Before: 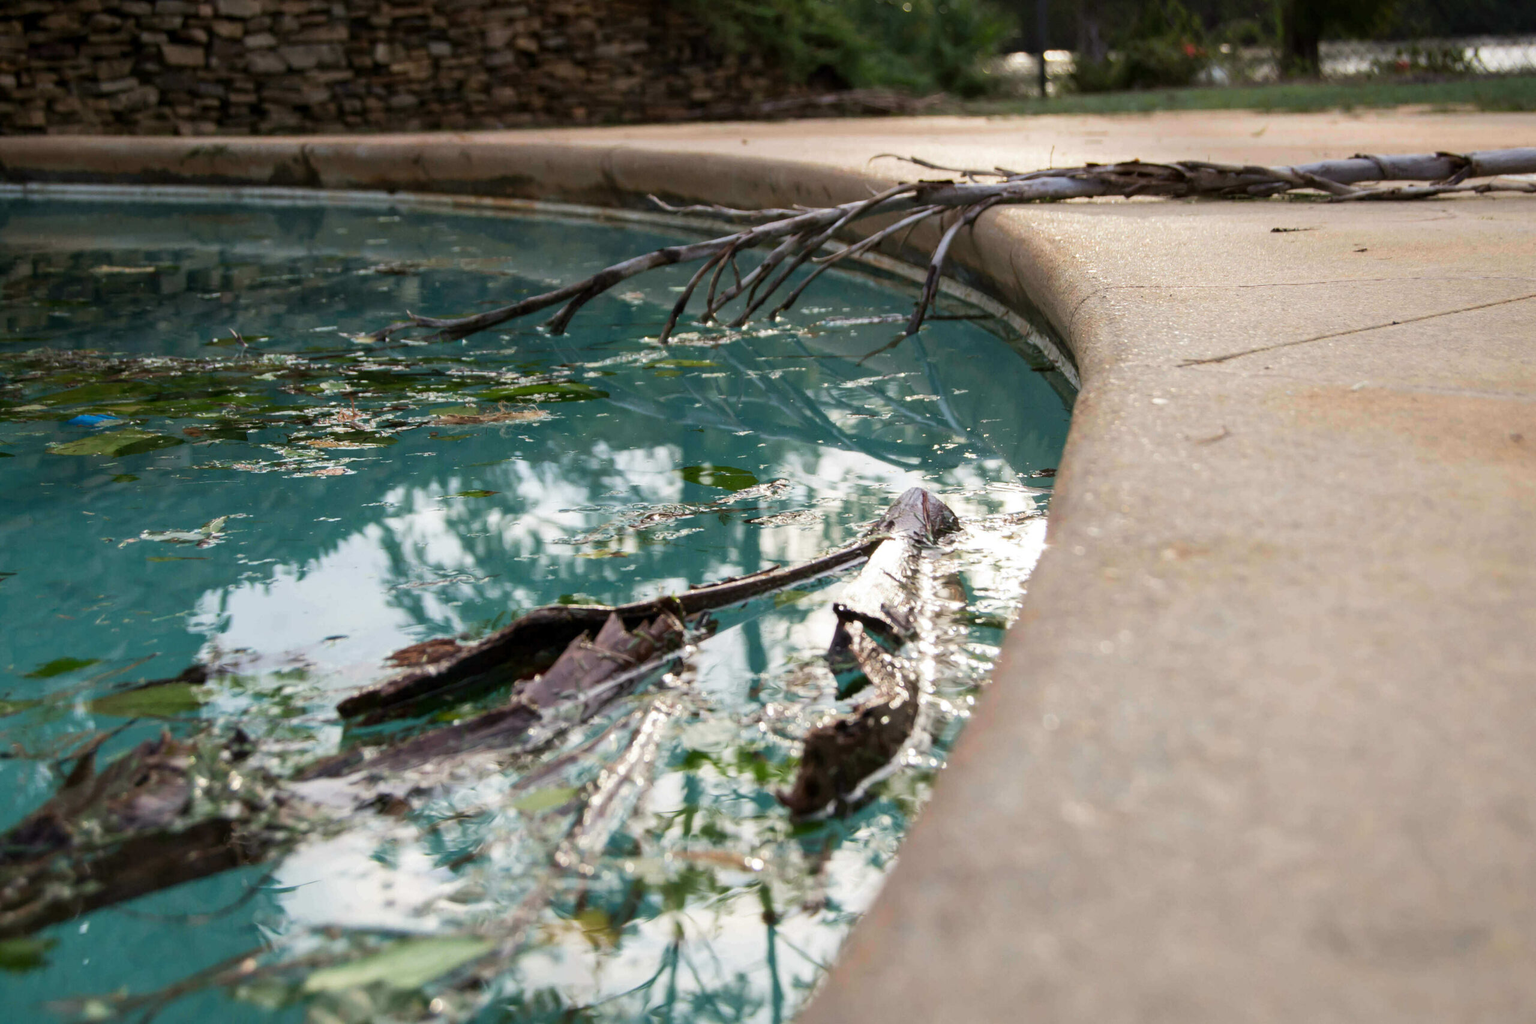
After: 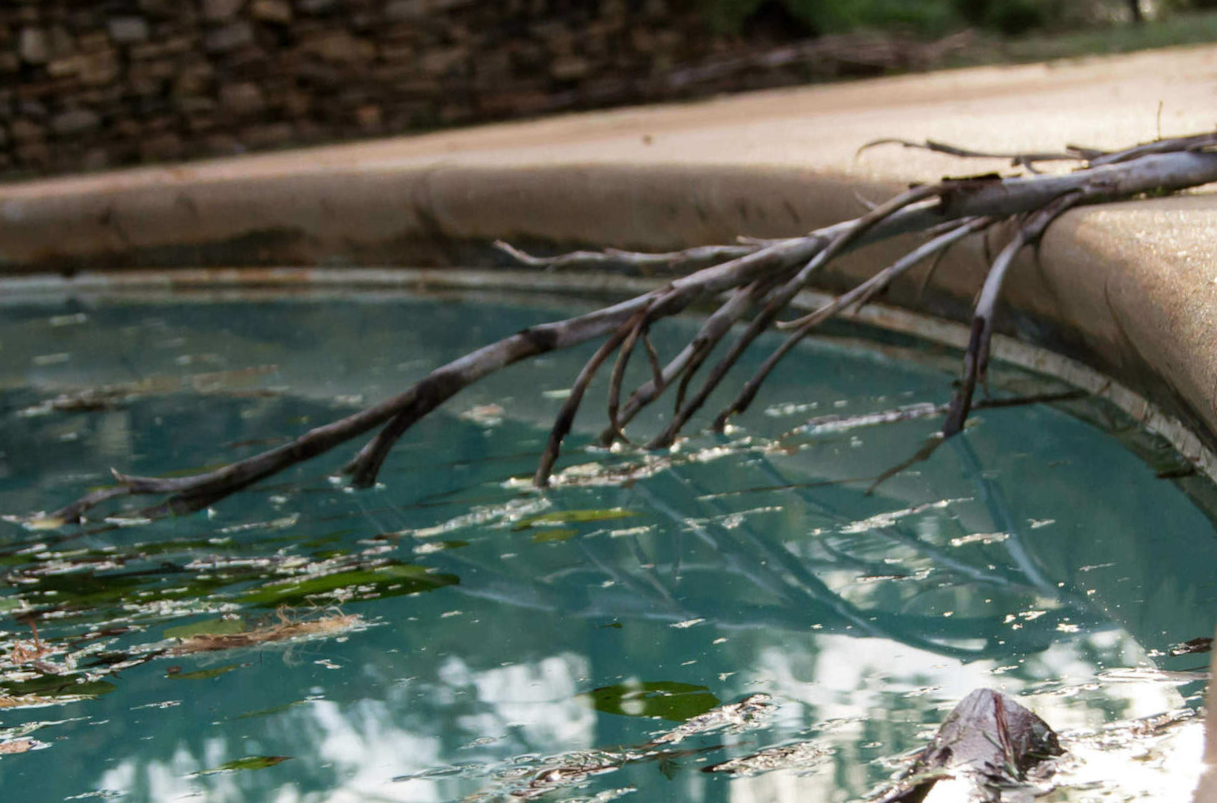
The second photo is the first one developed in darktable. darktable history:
crop: left 19.556%, right 30.401%, bottom 46.458%
rotate and perspective: rotation -5°, crop left 0.05, crop right 0.952, crop top 0.11, crop bottom 0.89
